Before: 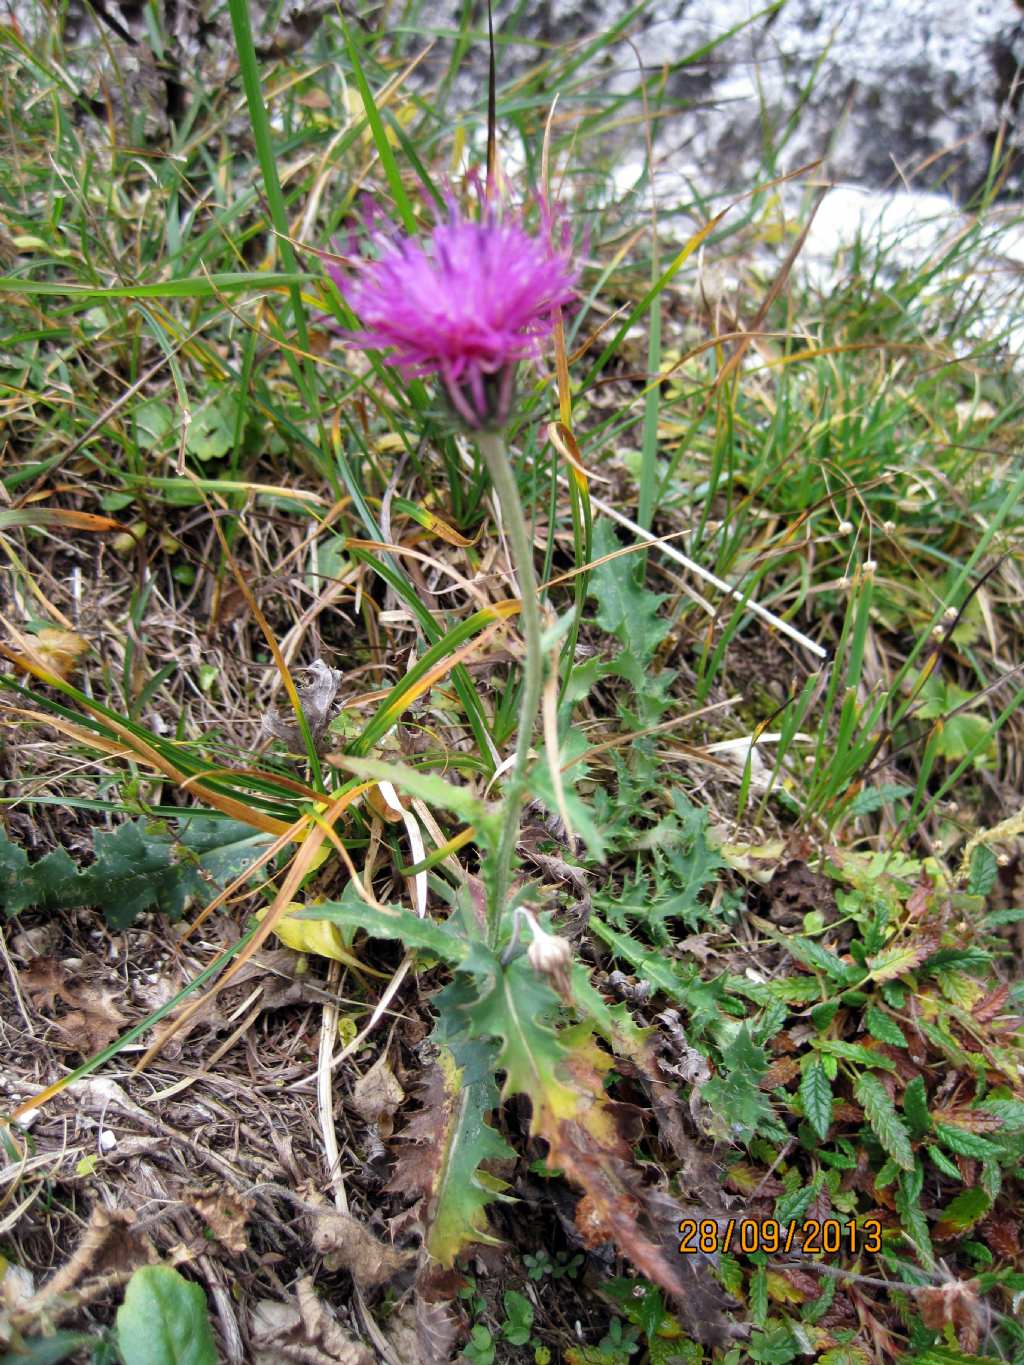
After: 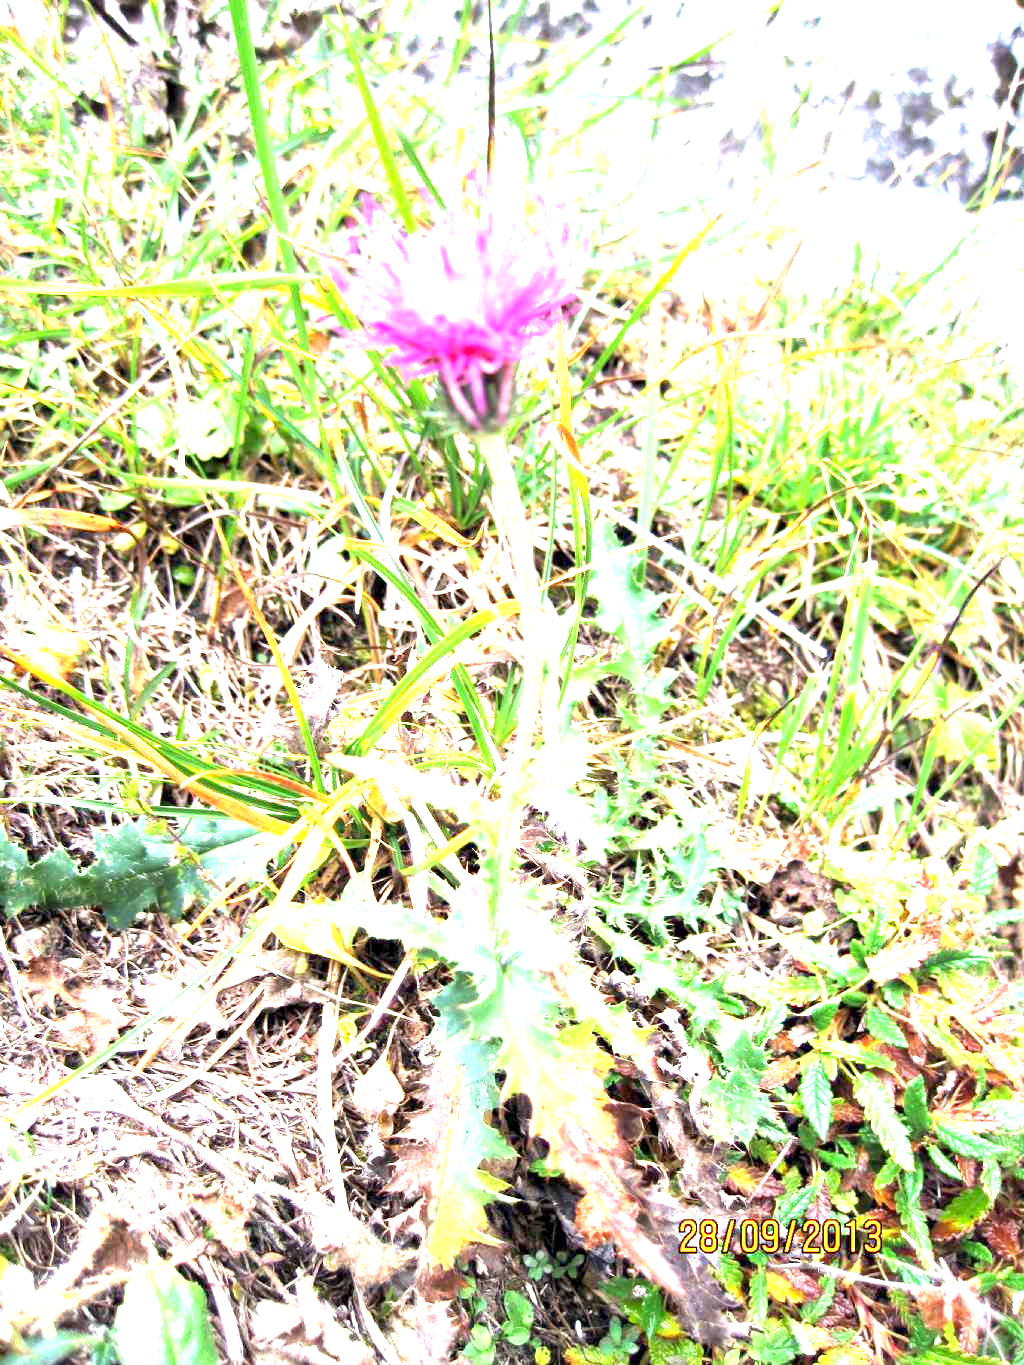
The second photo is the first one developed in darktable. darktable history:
exposure: black level correction 0.001, exposure 2.548 EV, compensate exposure bias true, compensate highlight preservation false
